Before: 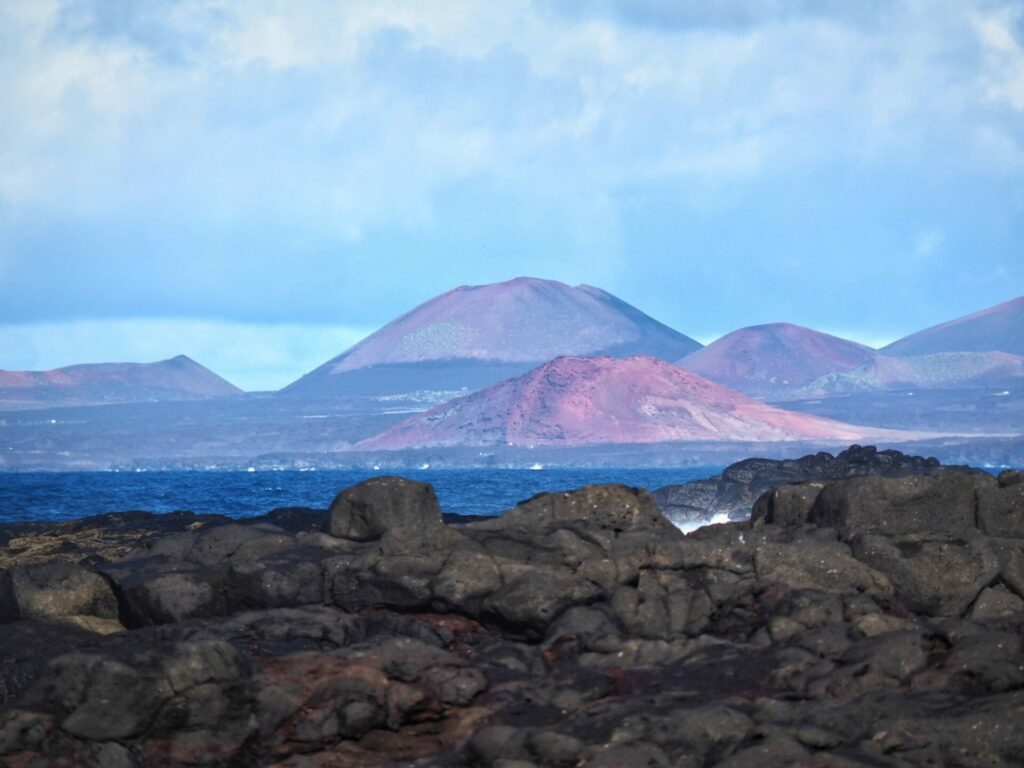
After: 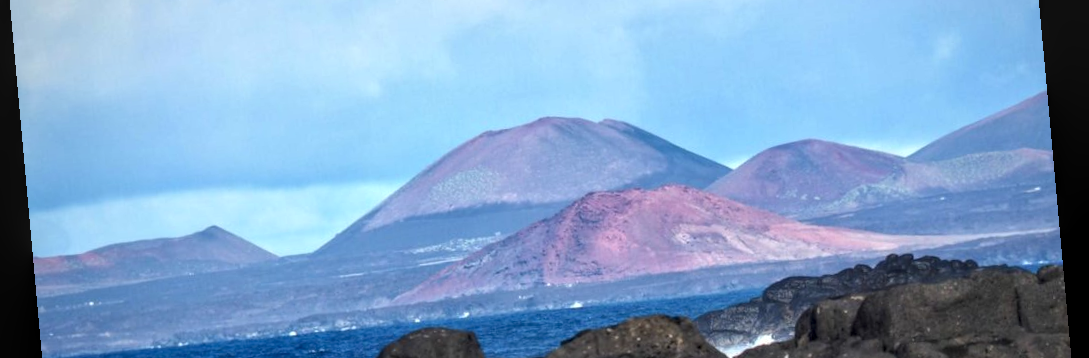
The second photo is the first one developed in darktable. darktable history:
local contrast: detail 130%
crop and rotate: top 23.84%, bottom 34.294%
rotate and perspective: rotation -5.2°, automatic cropping off
